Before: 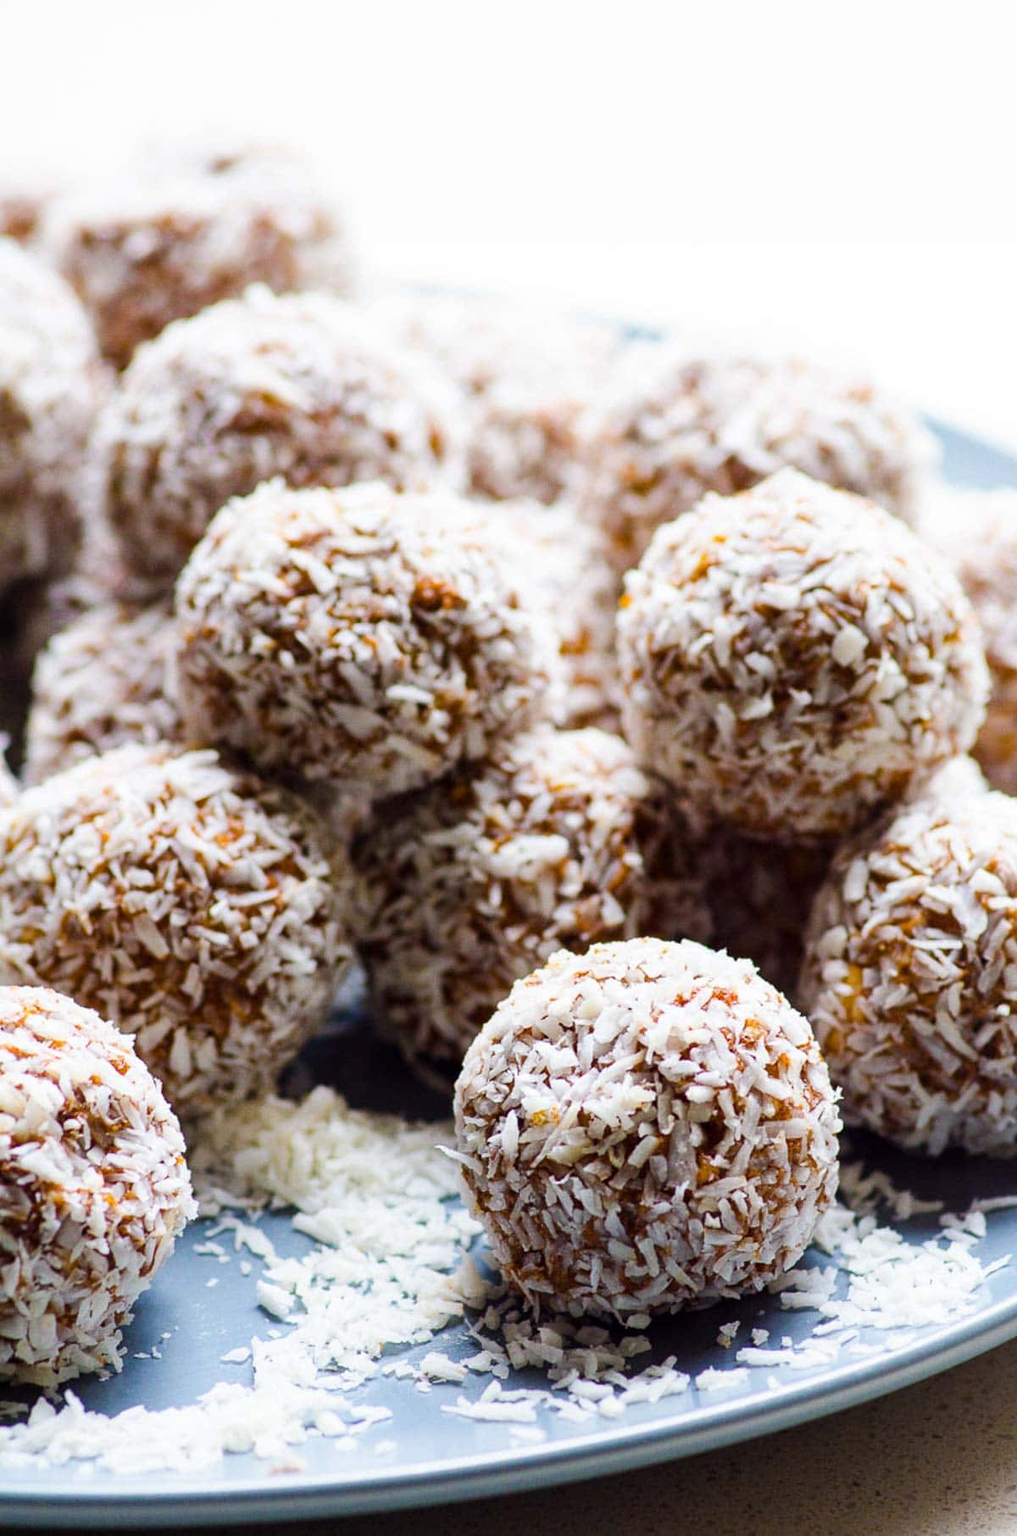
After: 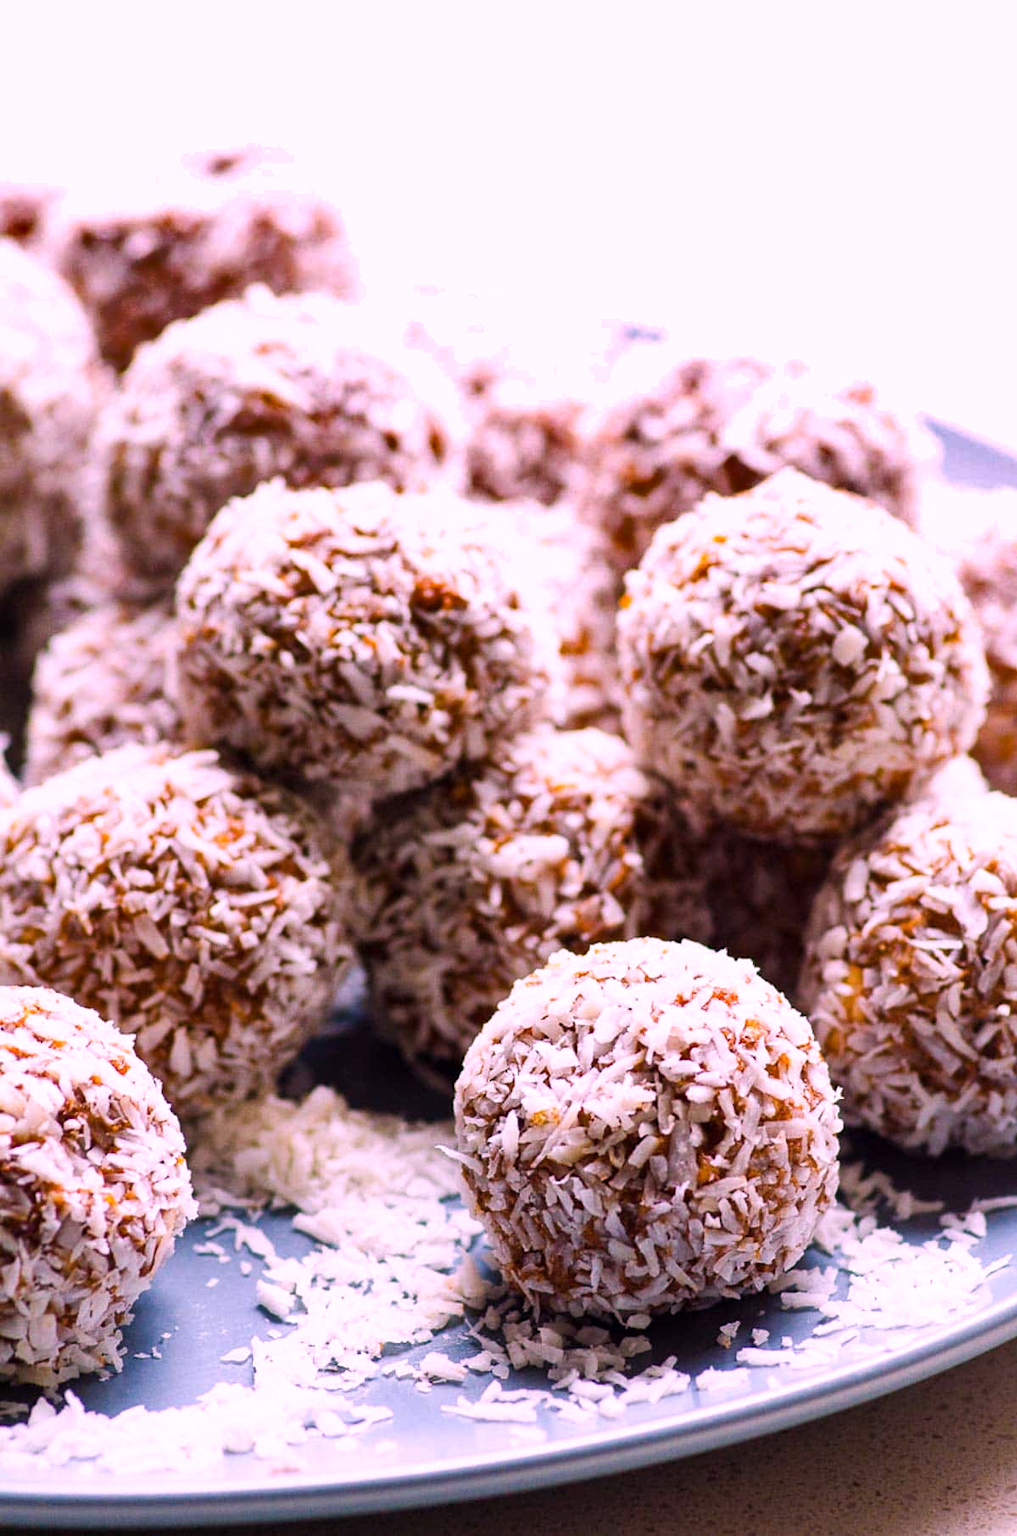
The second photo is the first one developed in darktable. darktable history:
rgb levels: preserve colors max RGB
white balance: red 1.188, blue 1.11
shadows and highlights: soften with gaussian
